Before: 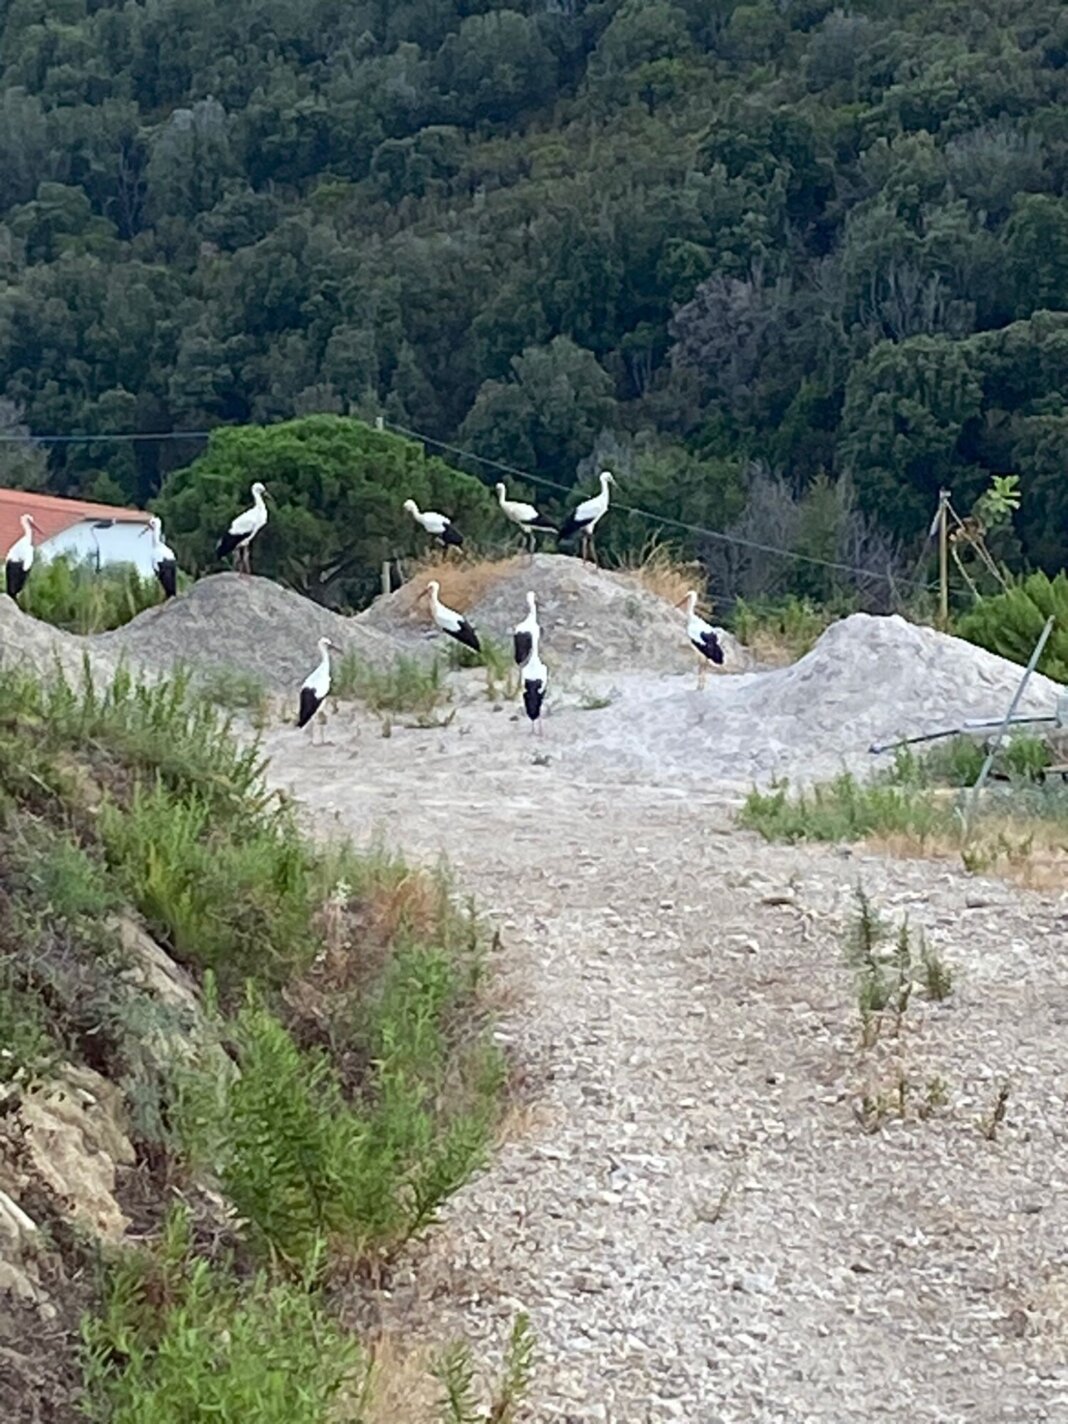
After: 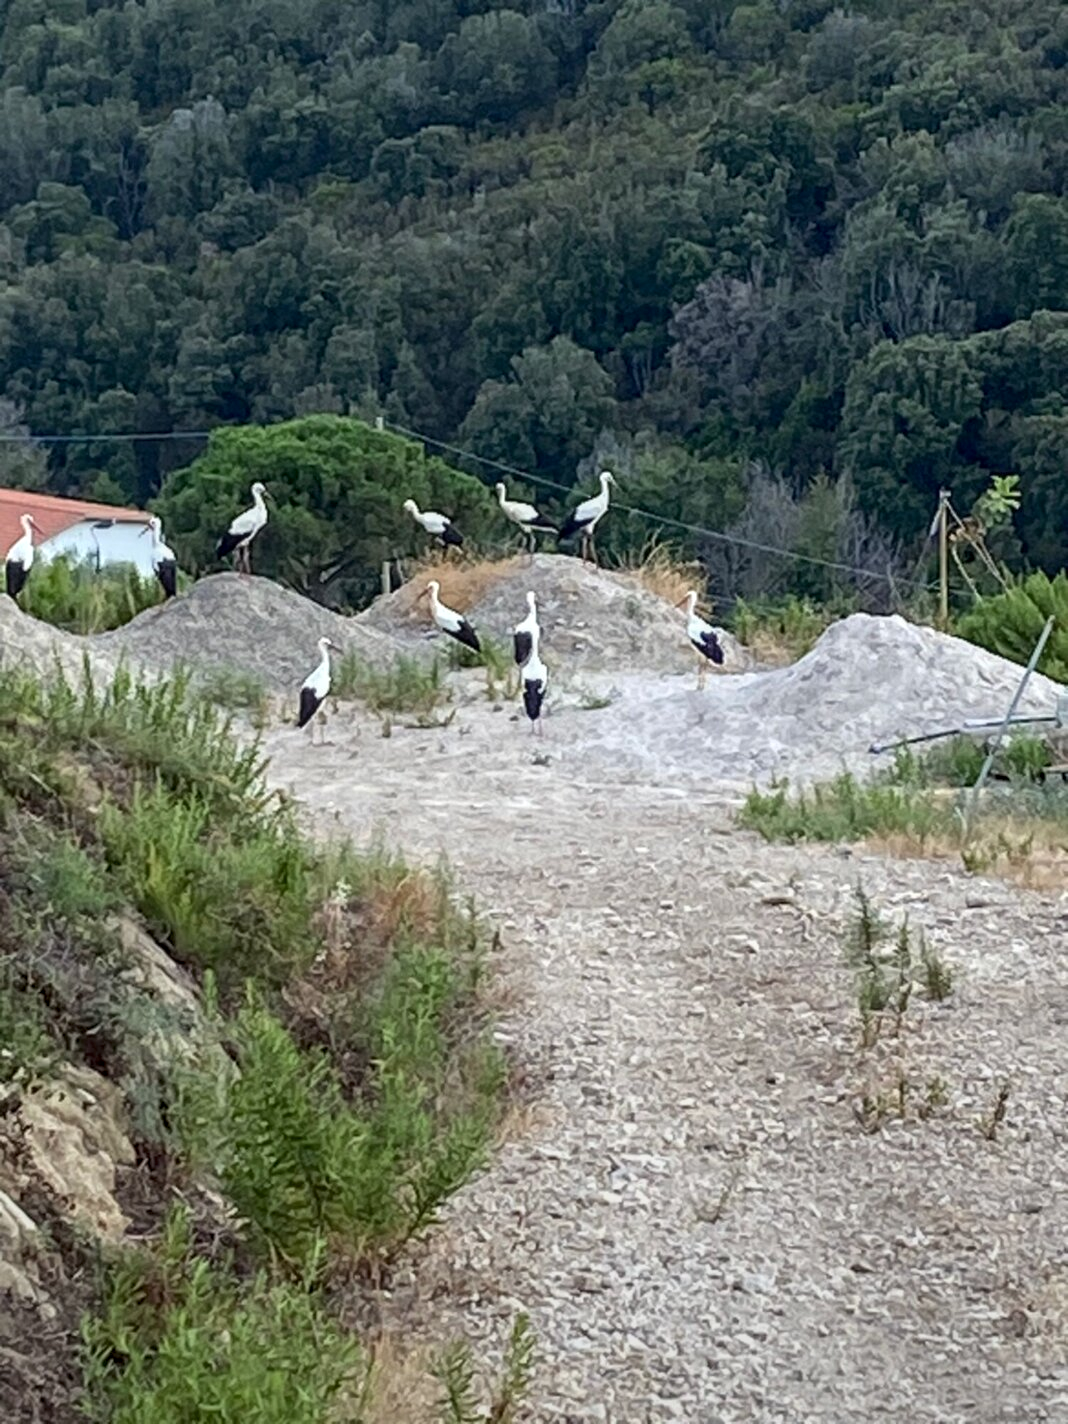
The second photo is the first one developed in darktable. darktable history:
local contrast: on, module defaults
graduated density: rotation -180°, offset 24.95
